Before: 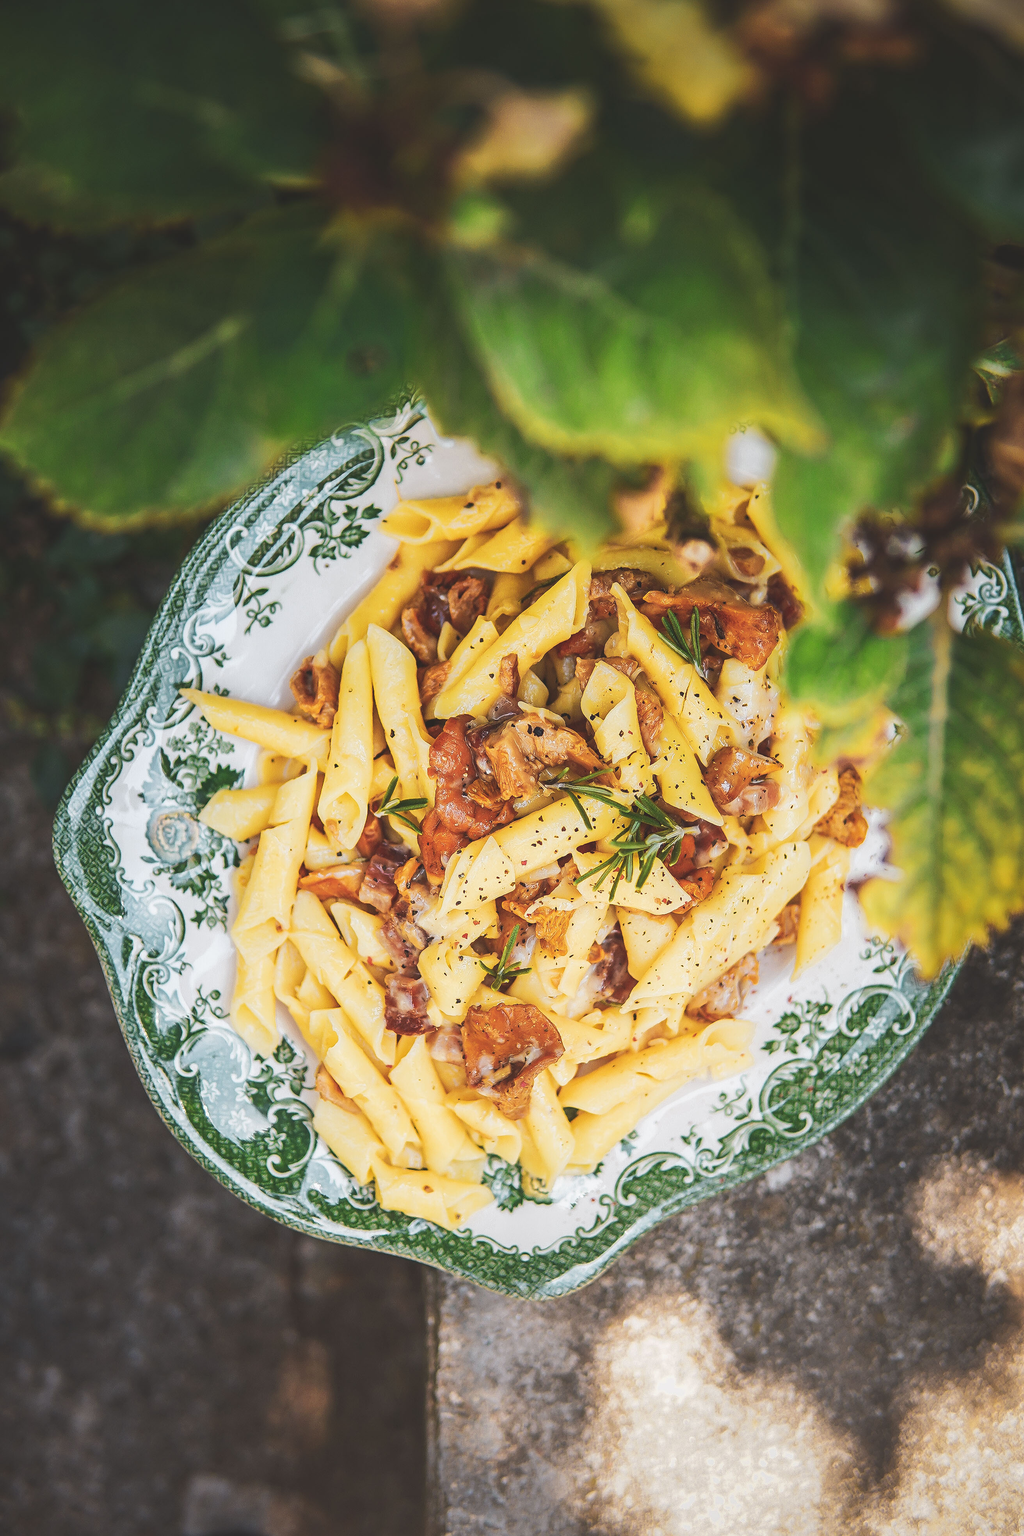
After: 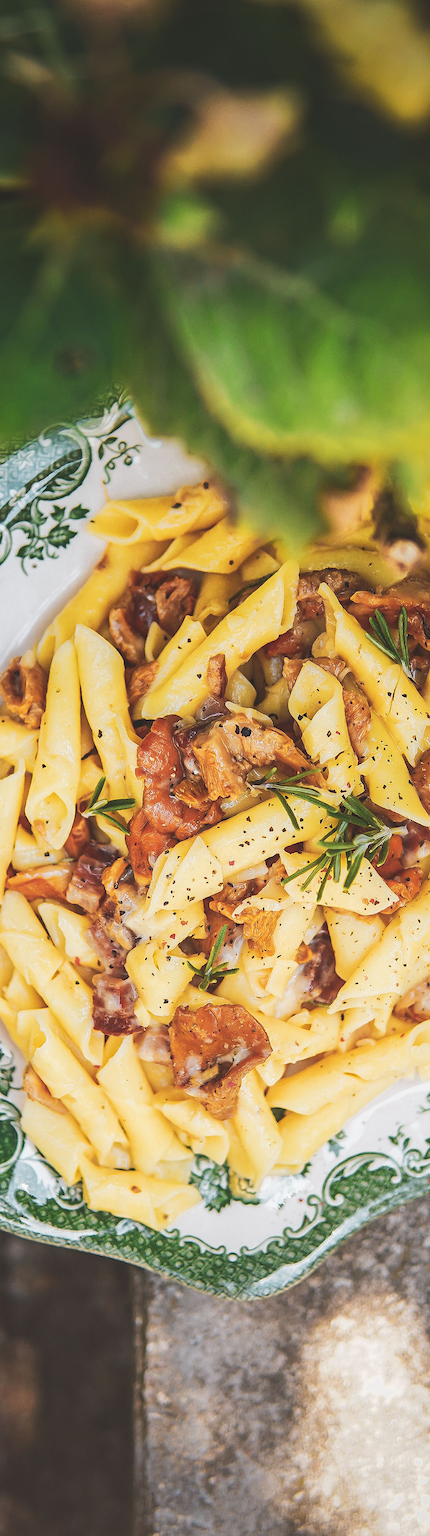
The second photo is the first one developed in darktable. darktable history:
crop: left 28.59%, right 29.377%
